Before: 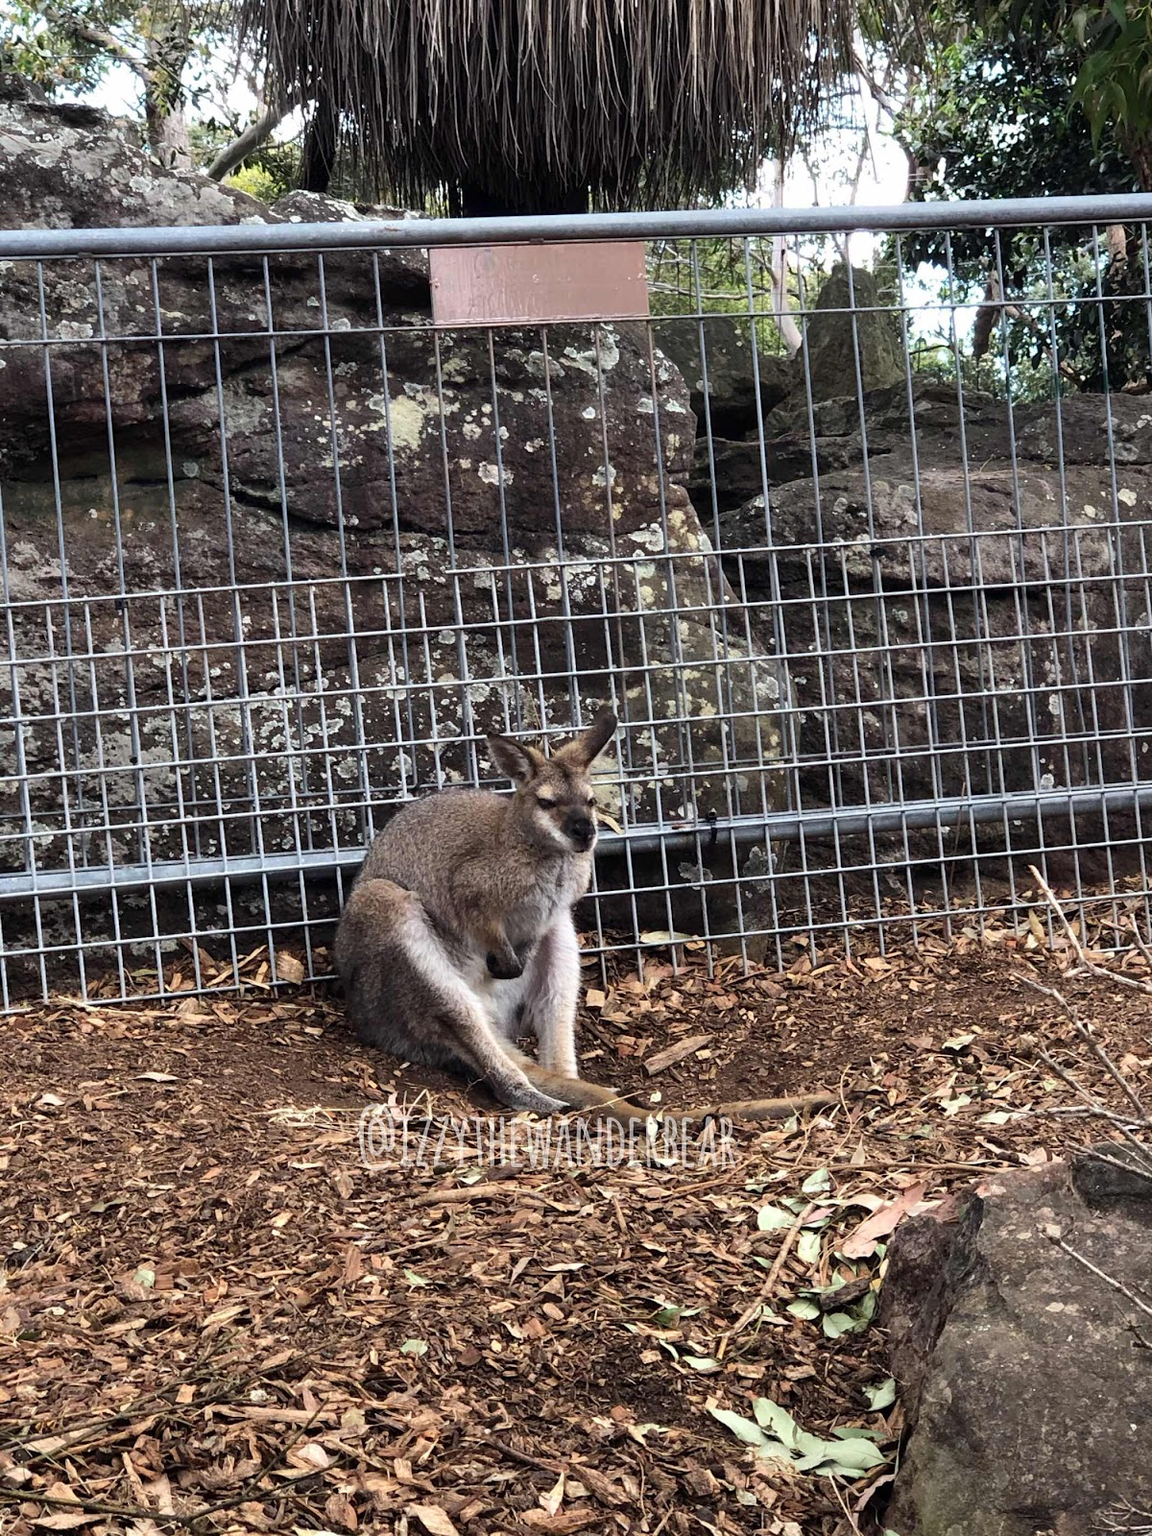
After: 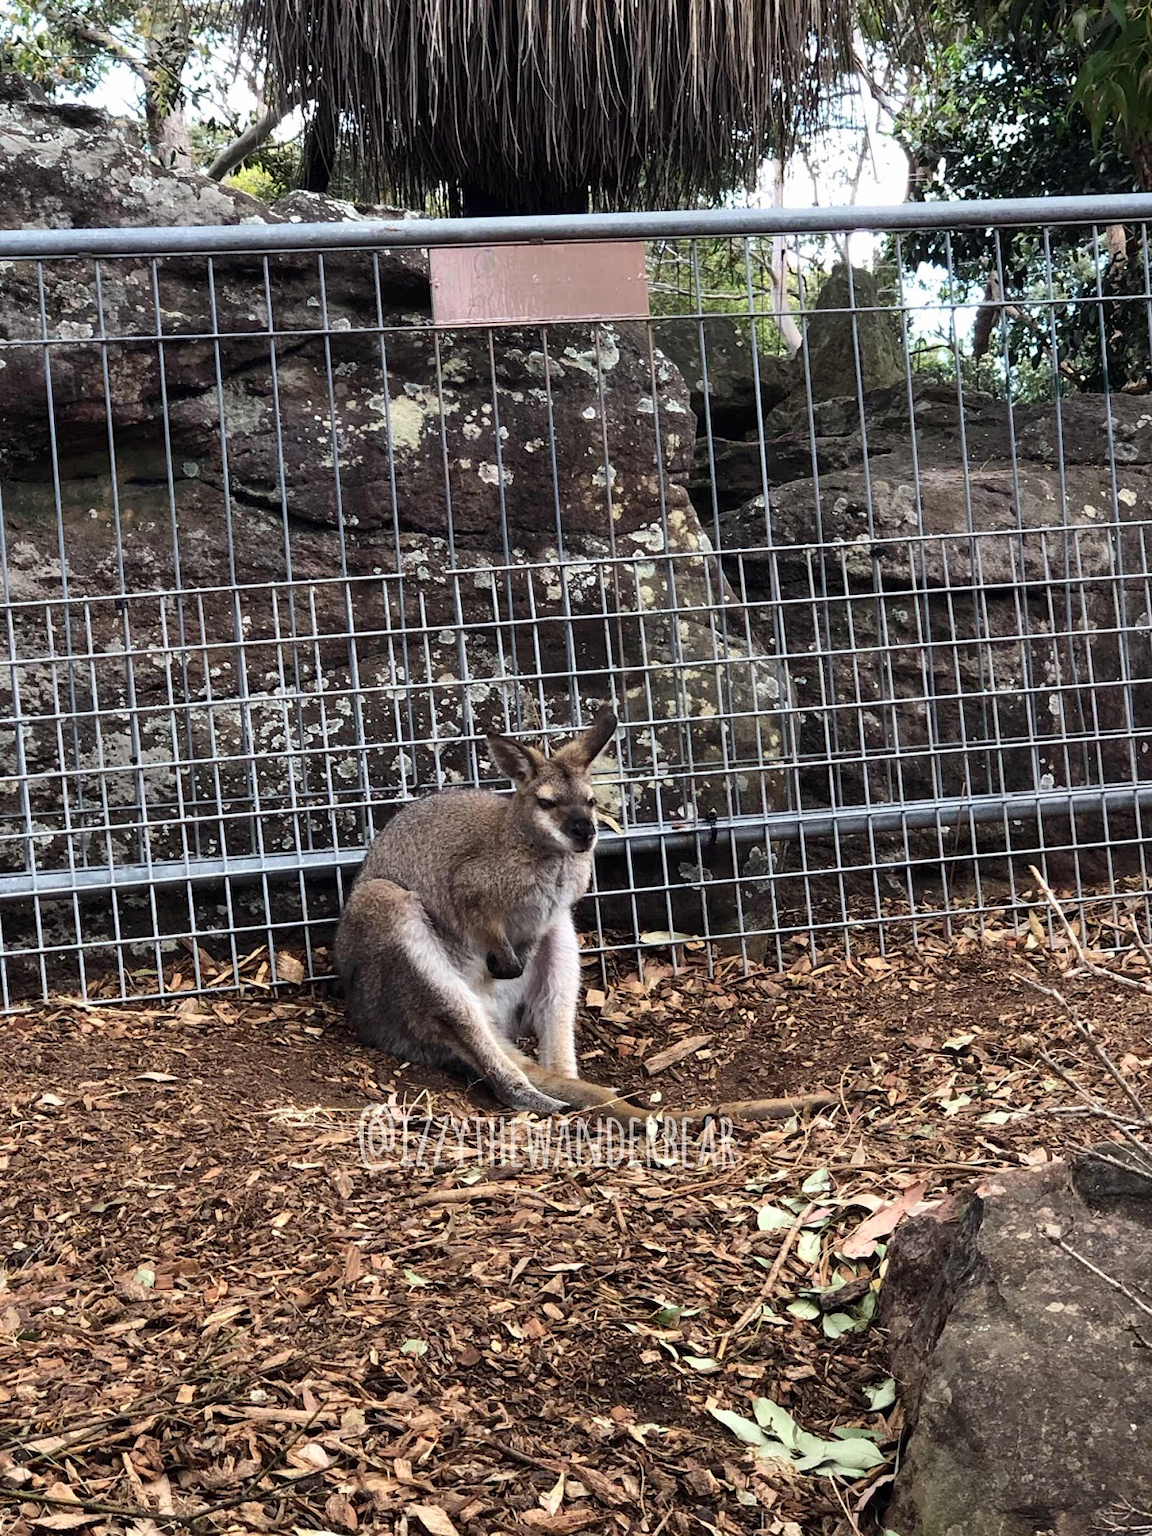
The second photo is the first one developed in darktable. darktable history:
contrast brightness saturation: contrast 0.077, saturation 0.018
